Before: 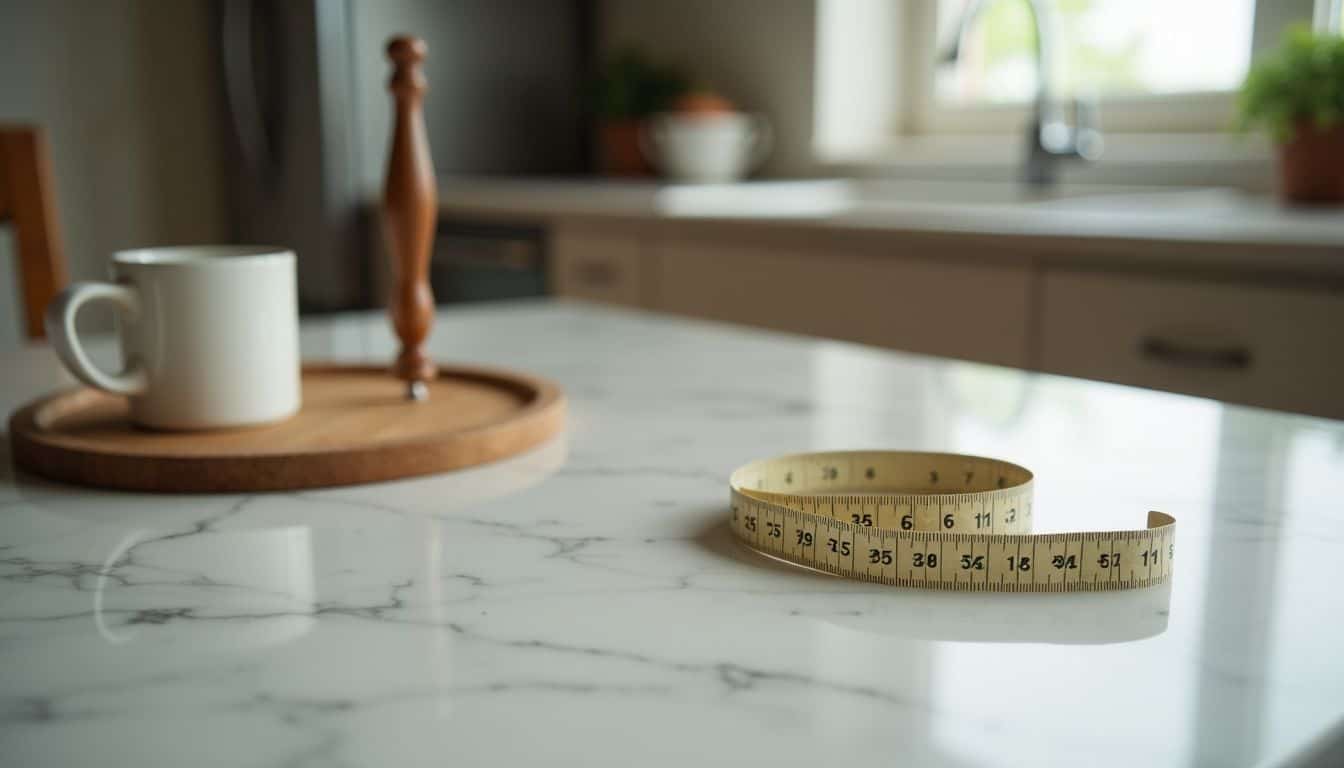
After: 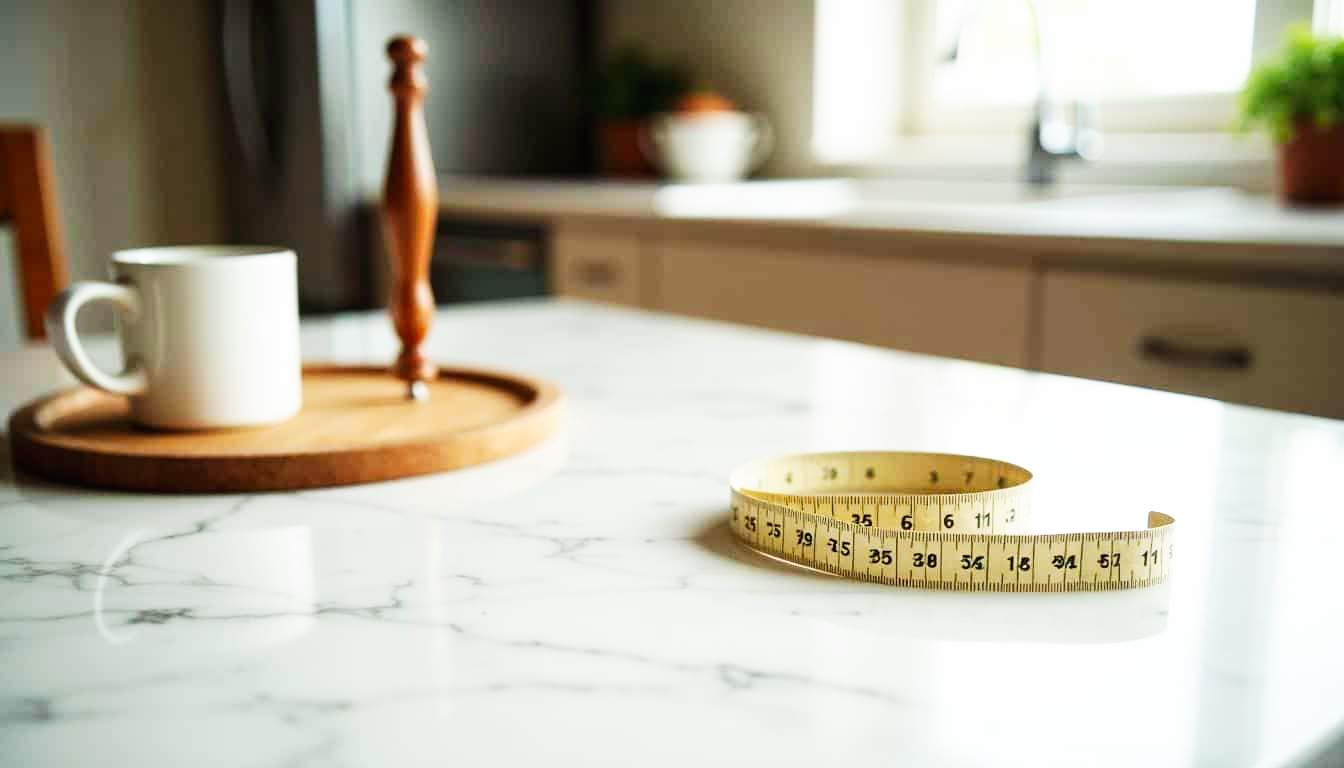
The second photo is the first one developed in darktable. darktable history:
base curve: curves: ch0 [(0, 0) (0.007, 0.004) (0.027, 0.03) (0.046, 0.07) (0.207, 0.54) (0.442, 0.872) (0.673, 0.972) (1, 1)], preserve colors none
exposure: compensate exposure bias true, compensate highlight preservation false
